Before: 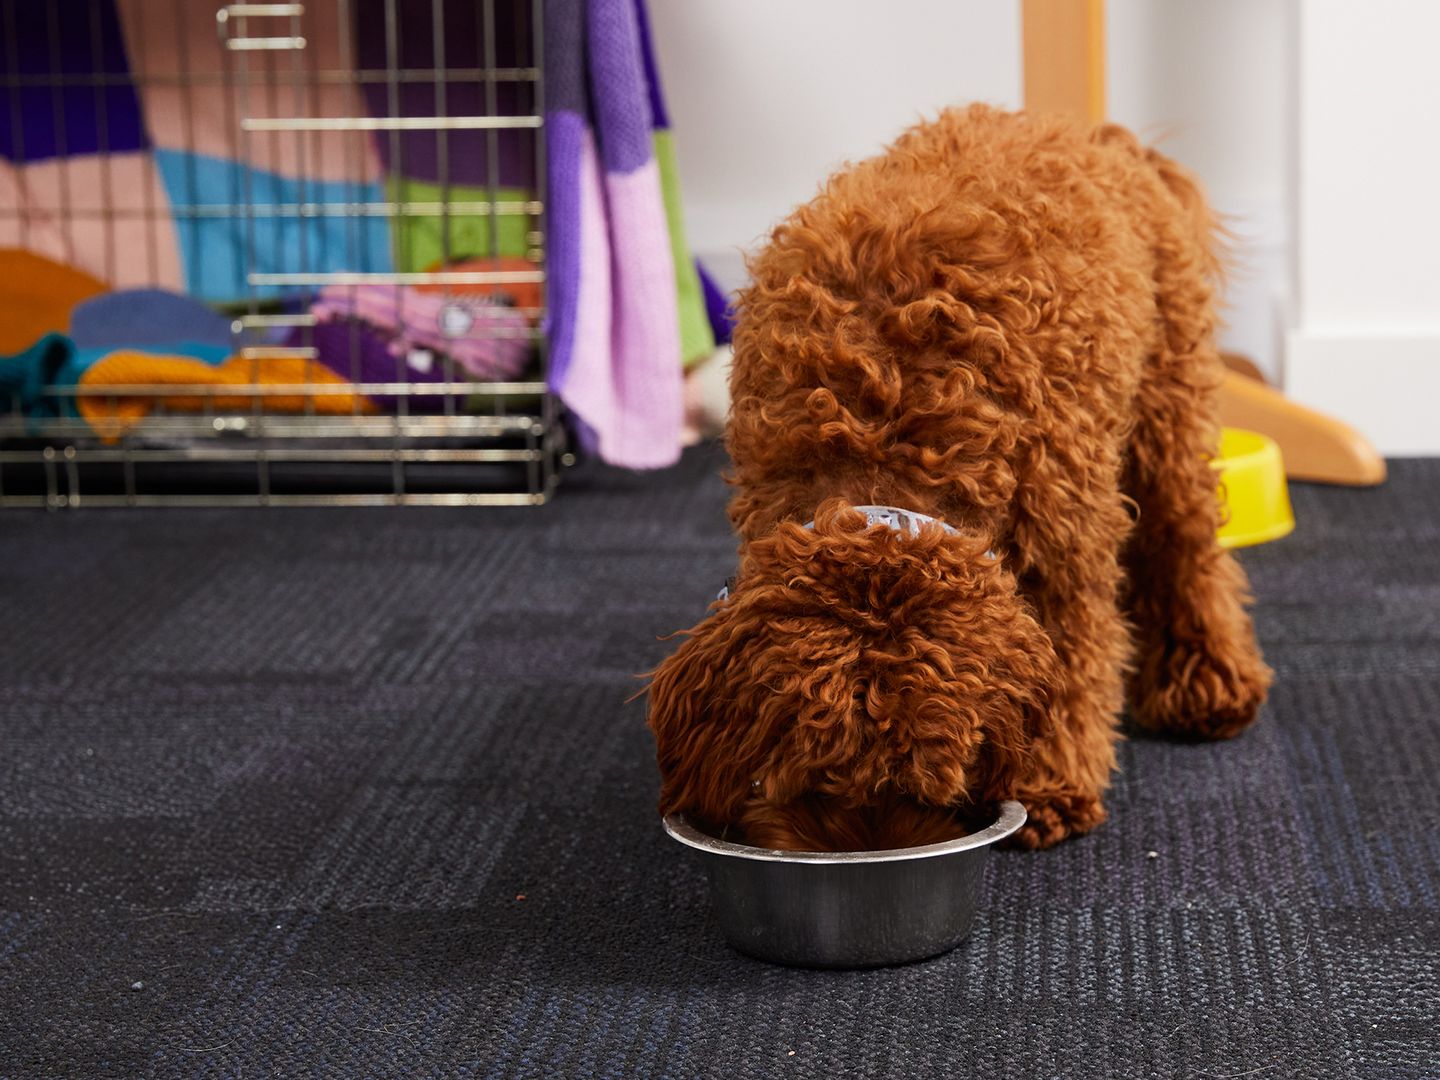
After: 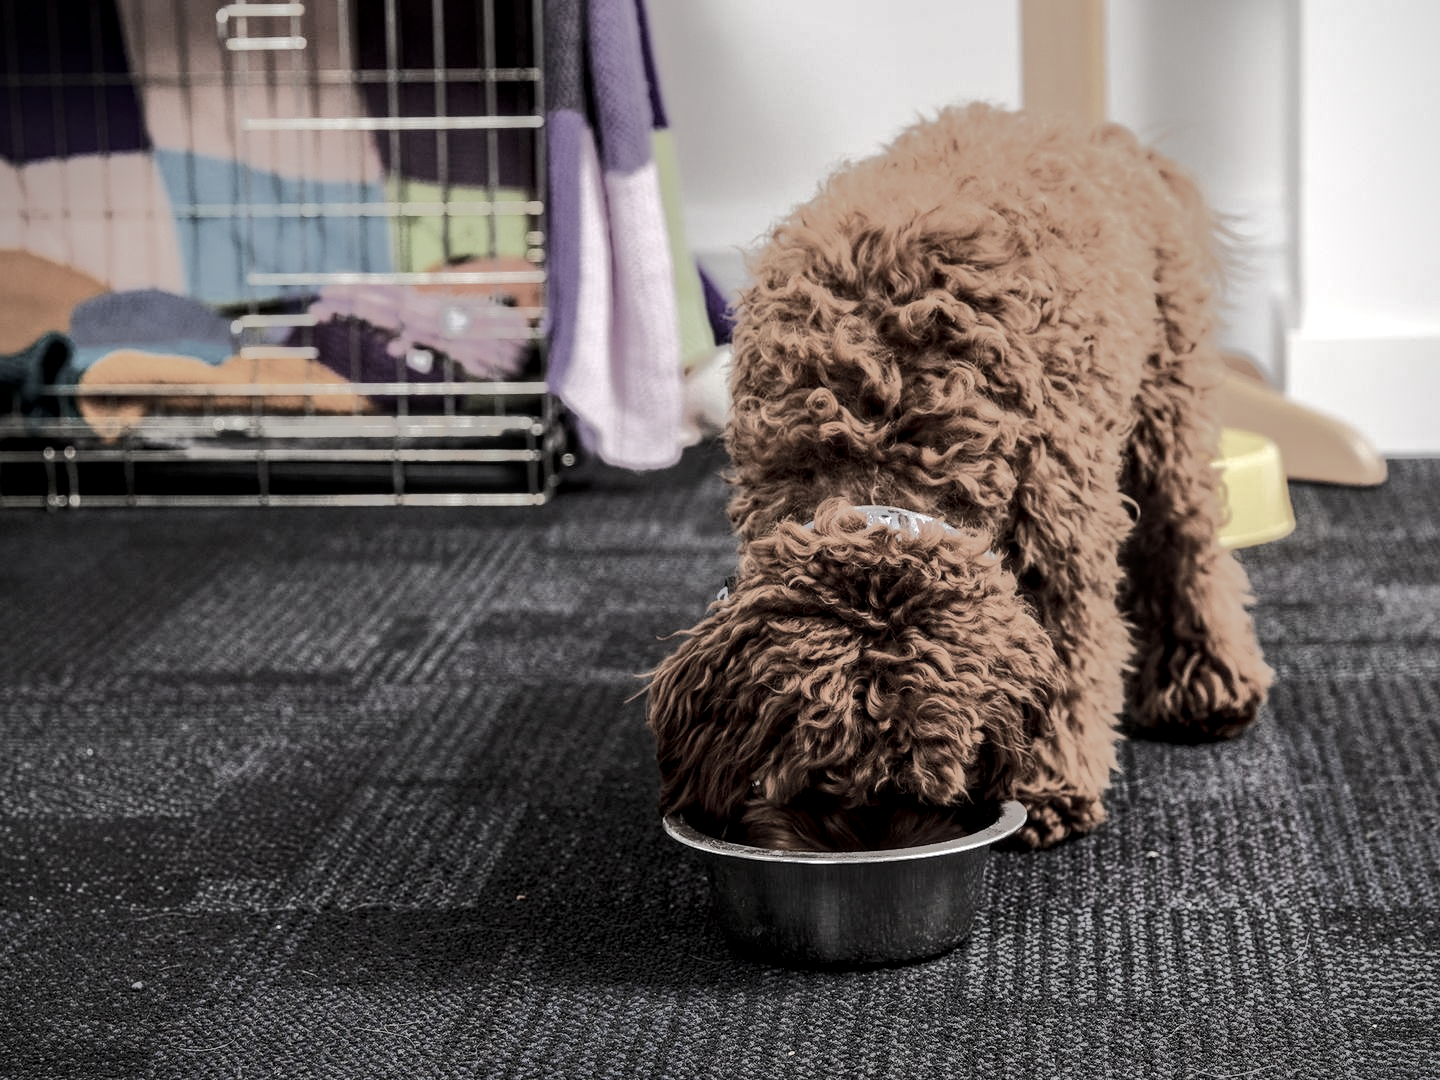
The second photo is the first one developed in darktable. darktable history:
color correction: highlights b* 0.052, saturation 0.312
local contrast: highlights 61%, detail 143%, midtone range 0.43
tone equalizer: -8 EV -0.51 EV, -7 EV -0.287 EV, -6 EV -0.08 EV, -5 EV 0.378 EV, -4 EV 0.984 EV, -3 EV 0.784 EV, -2 EV -0.013 EV, -1 EV 0.129 EV, +0 EV -0.021 EV, edges refinement/feathering 500, mask exposure compensation -1.57 EV, preserve details no
vignetting: fall-off start 92.08%, brightness -0.409, saturation -0.303
